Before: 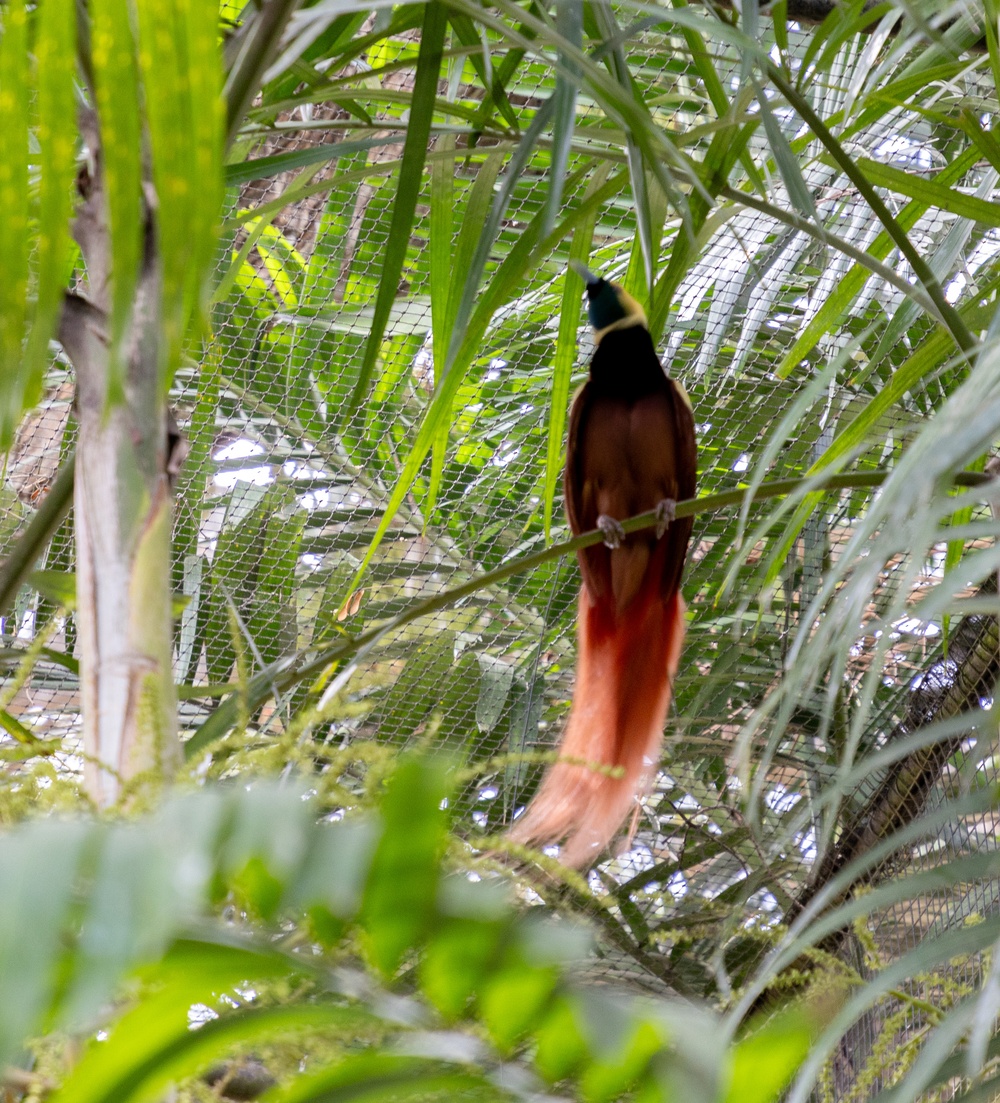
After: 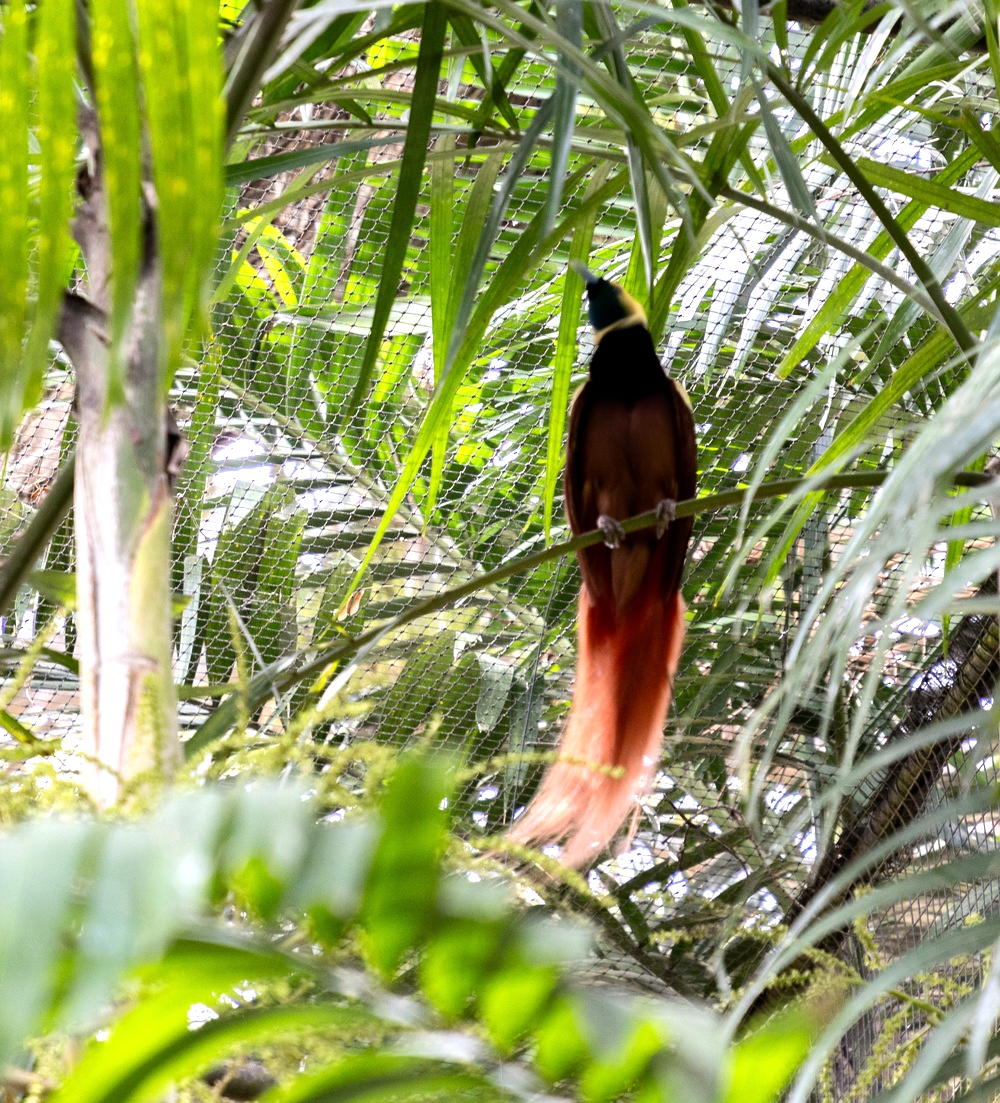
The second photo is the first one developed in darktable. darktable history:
tone equalizer: -8 EV -0.75 EV, -7 EV -0.669 EV, -6 EV -0.595 EV, -5 EV -0.387 EV, -3 EV 0.38 EV, -2 EV 0.6 EV, -1 EV 0.683 EV, +0 EV 0.741 EV, edges refinement/feathering 500, mask exposure compensation -1.57 EV, preserve details no
